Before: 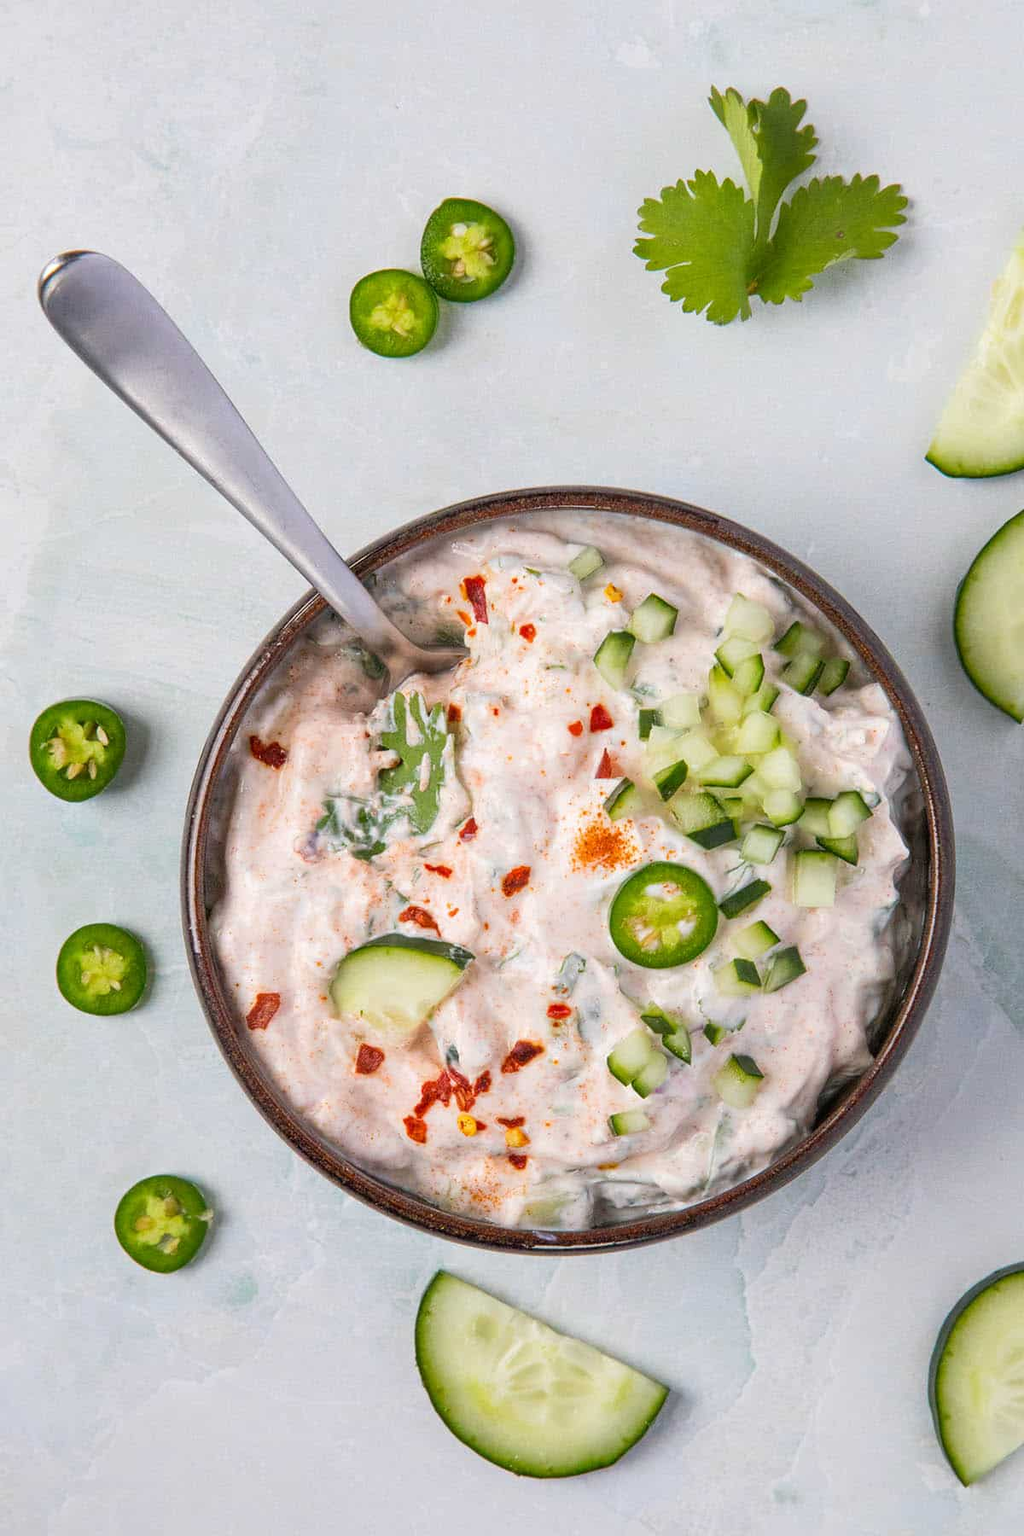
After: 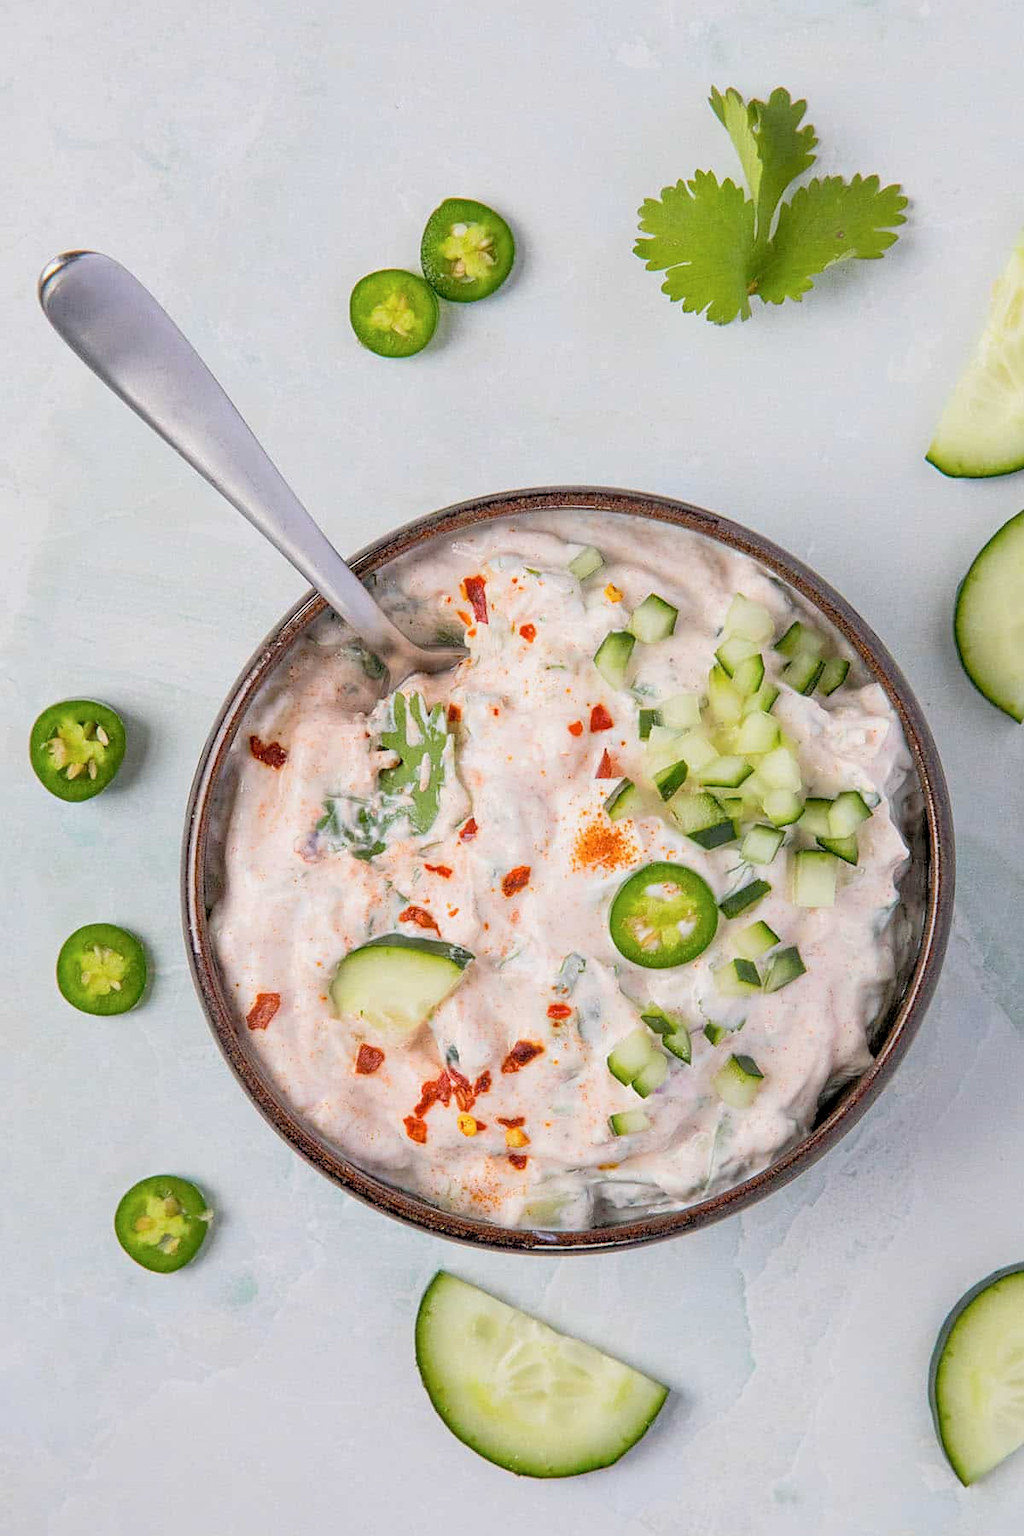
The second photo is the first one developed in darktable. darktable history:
exposure: black level correction 0.006, exposure -0.219 EV, compensate highlight preservation false
sharpen: amount 0.201
contrast brightness saturation: brightness 0.149
